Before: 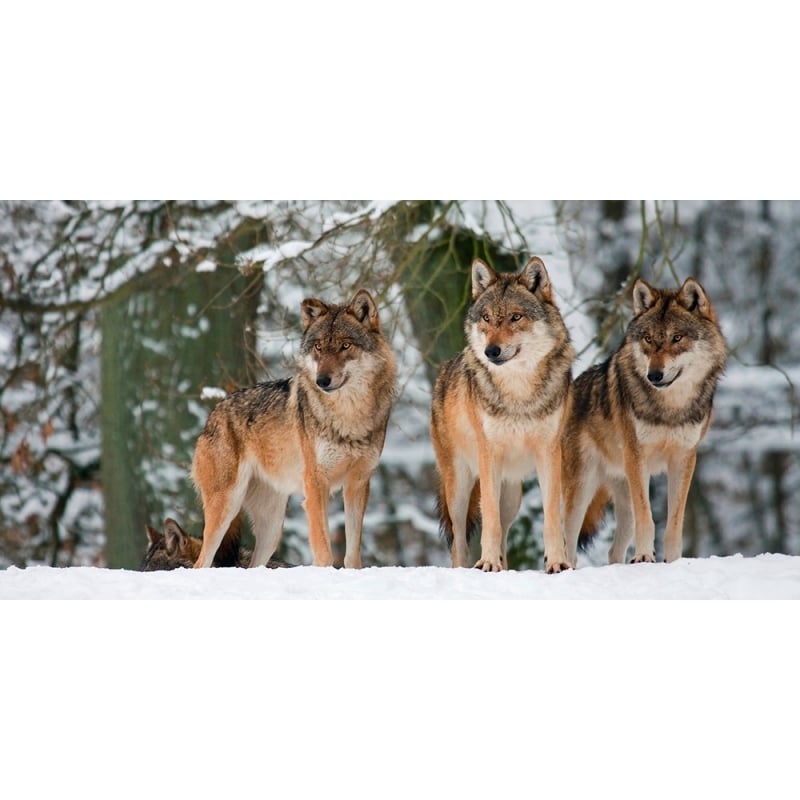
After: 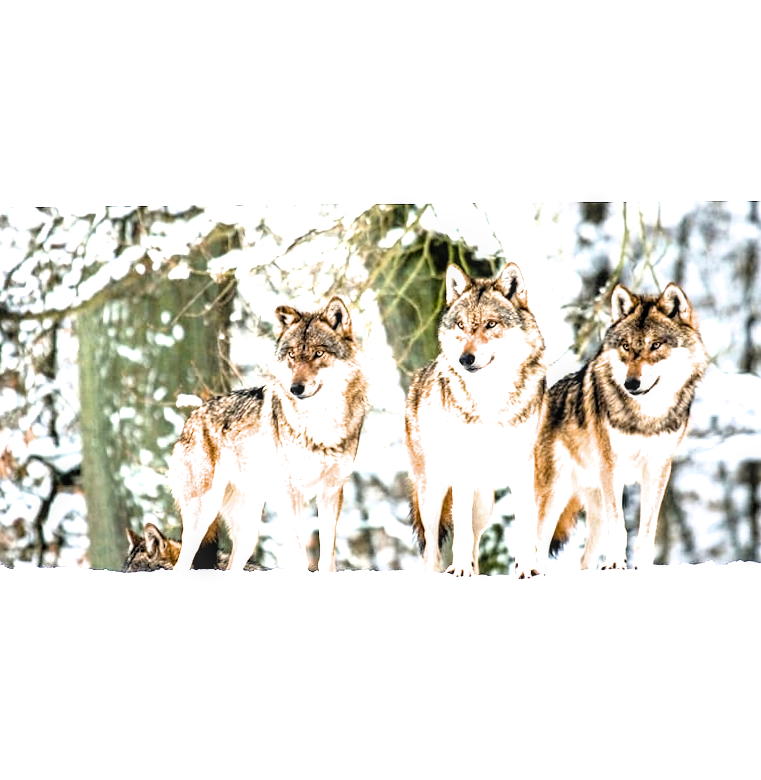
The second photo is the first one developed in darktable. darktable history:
rotate and perspective: rotation 0.074°, lens shift (vertical) 0.096, lens shift (horizontal) -0.041, crop left 0.043, crop right 0.952, crop top 0.024, crop bottom 0.979
filmic rgb: black relative exposure -3.57 EV, white relative exposure 2.29 EV, hardness 3.41
exposure: black level correction 0.001, exposure 1.822 EV, compensate exposure bias true, compensate highlight preservation false
local contrast: on, module defaults
color contrast: green-magenta contrast 0.8, blue-yellow contrast 1.1, unbound 0
